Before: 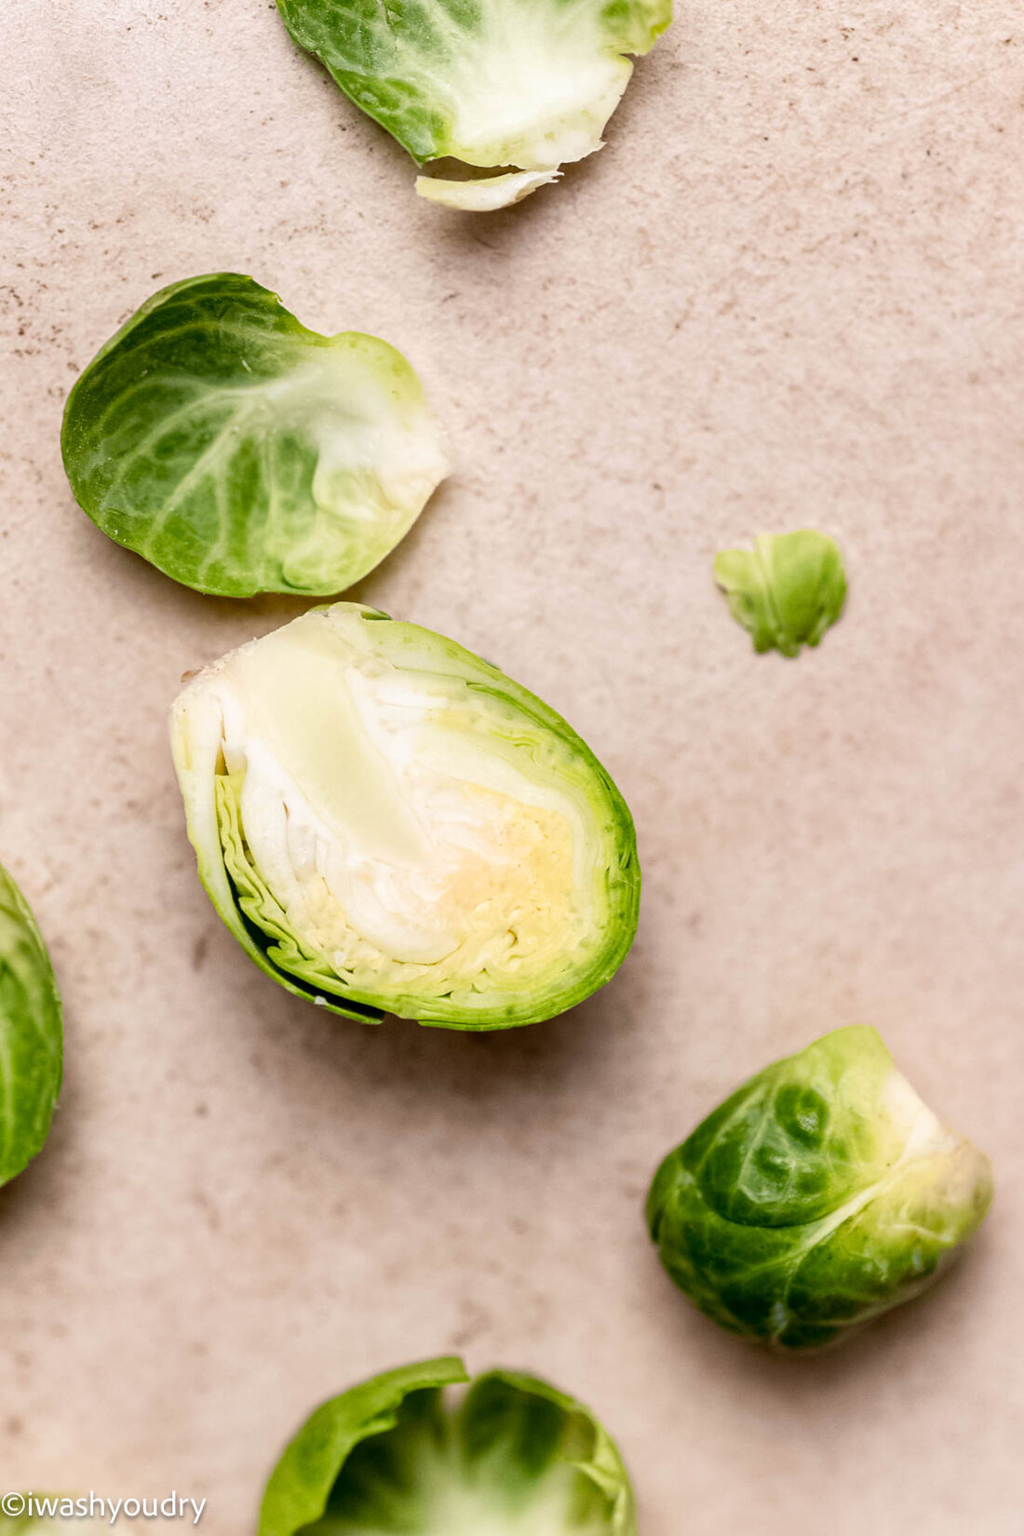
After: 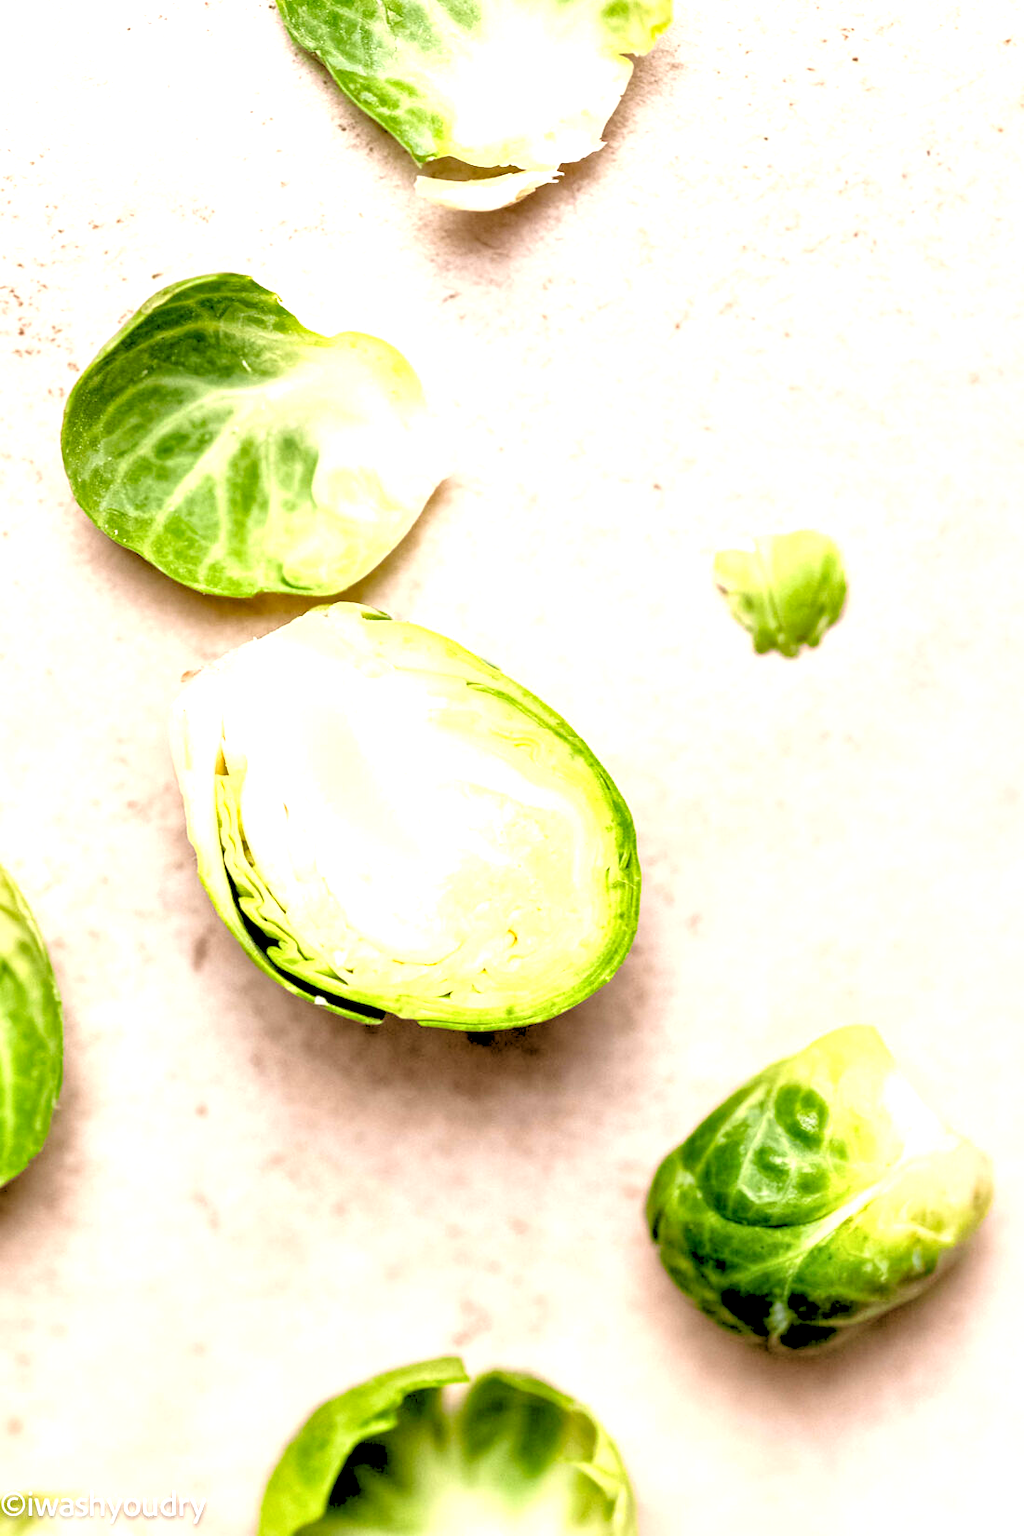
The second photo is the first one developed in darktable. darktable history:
rgb levels: levels [[0.027, 0.429, 0.996], [0, 0.5, 1], [0, 0.5, 1]]
exposure: exposure 1 EV, compensate highlight preservation false
local contrast: mode bilateral grid, contrast 25, coarseness 60, detail 151%, midtone range 0.2
